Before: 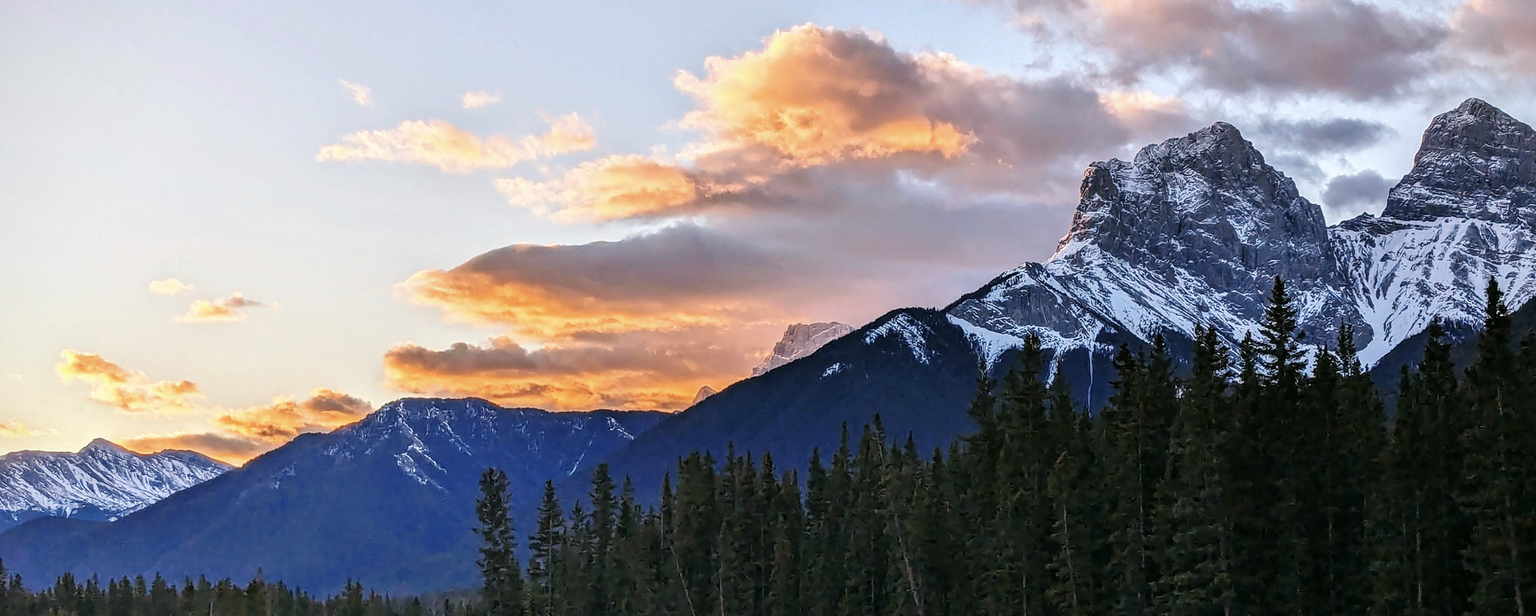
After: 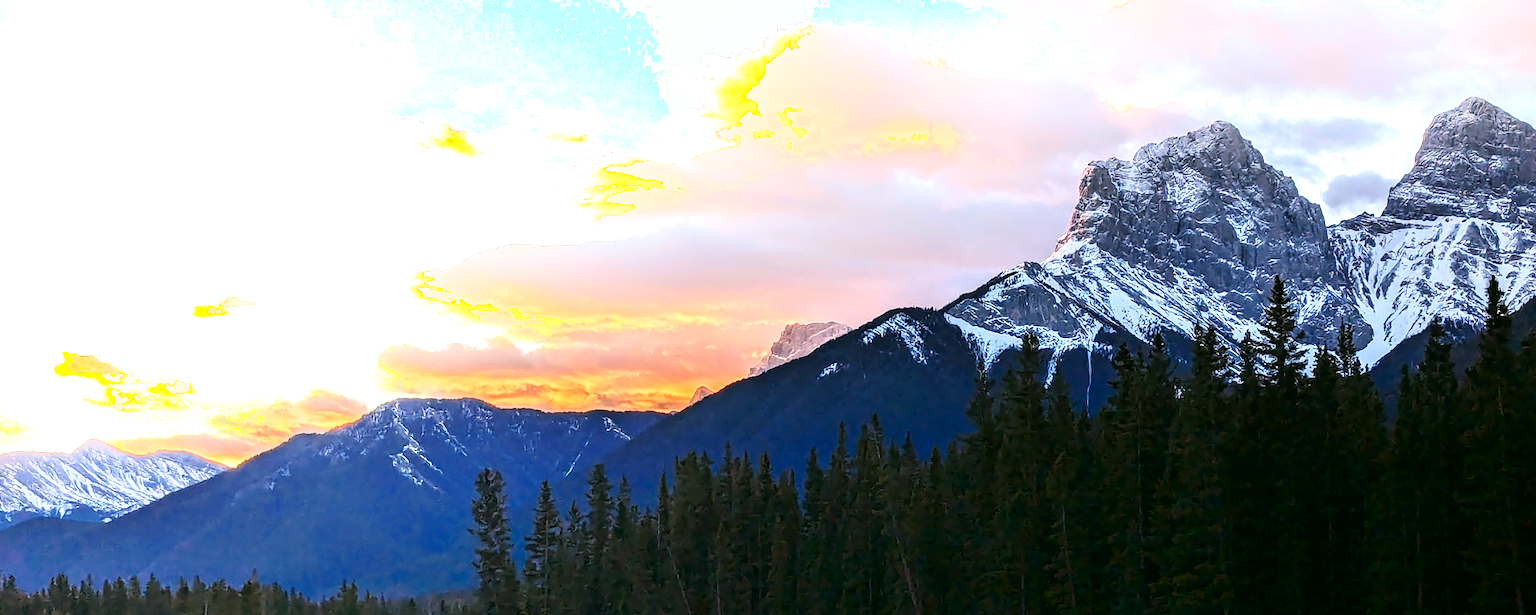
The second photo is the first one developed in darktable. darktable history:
exposure: exposure 0.603 EV, compensate highlight preservation false
crop and rotate: left 0.468%, top 0.347%, bottom 0.235%
shadows and highlights: shadows -54.61, highlights 86.12, soften with gaussian
